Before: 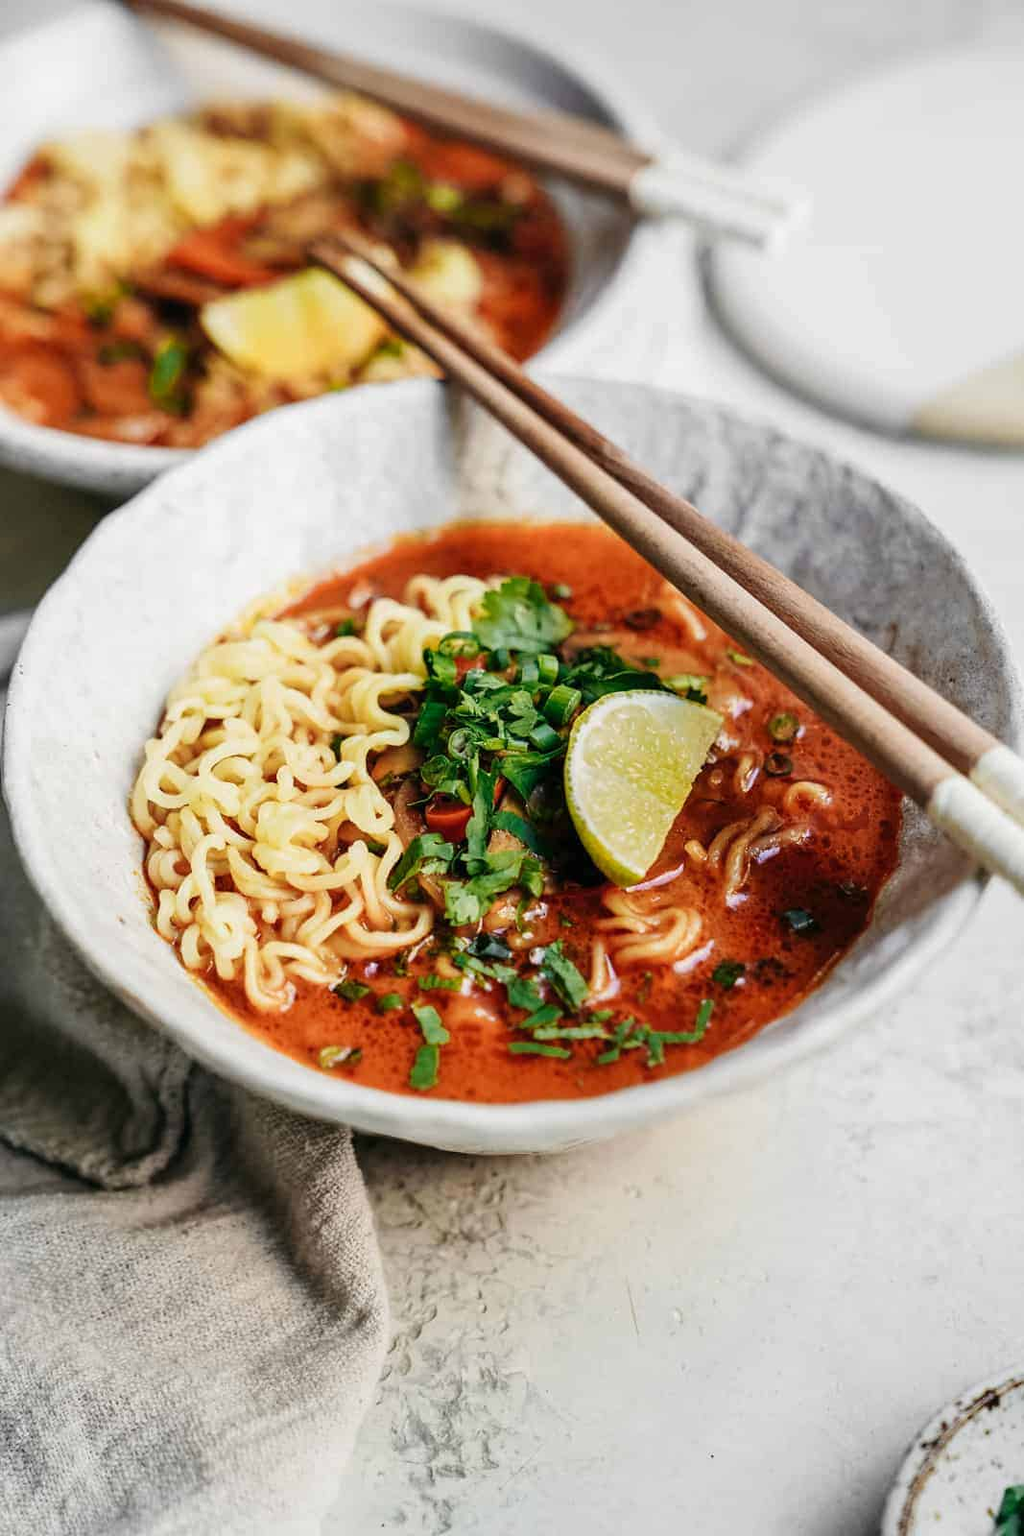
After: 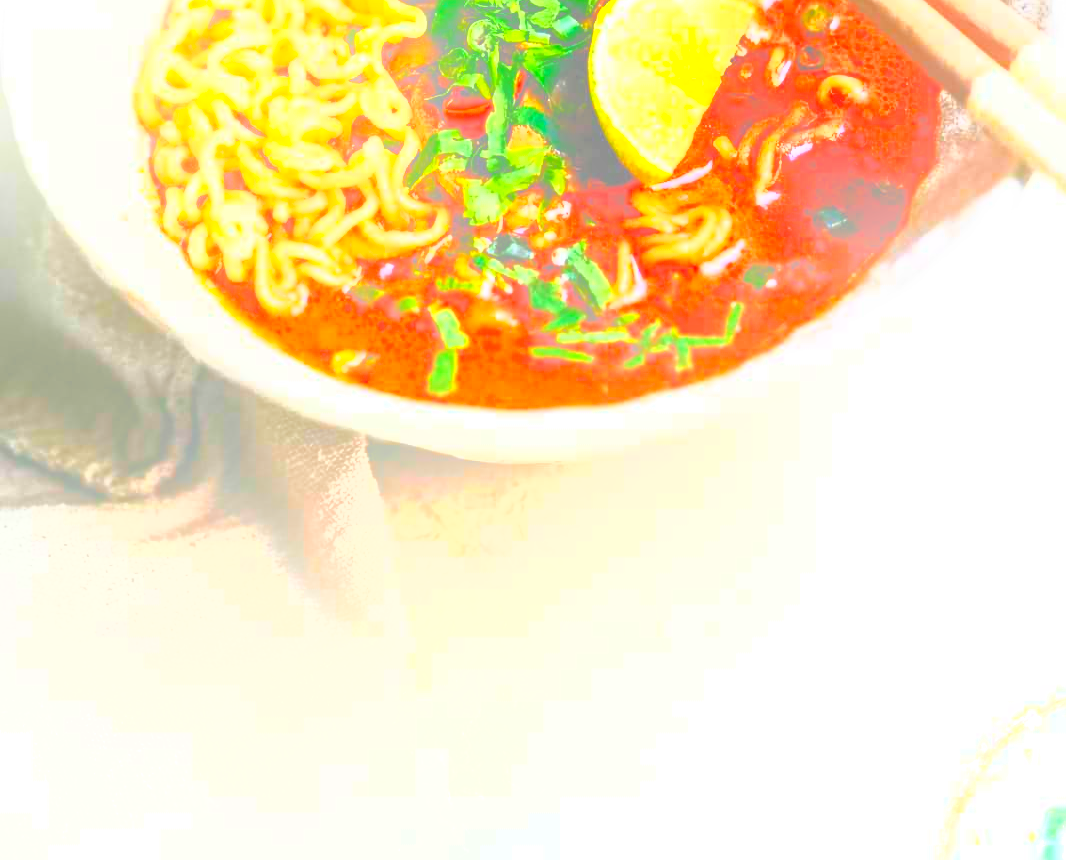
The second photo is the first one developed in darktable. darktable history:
bloom: size 38%, threshold 95%, strength 30%
crop and rotate: top 46.237%
contrast brightness saturation: contrast 1, brightness 1, saturation 1
